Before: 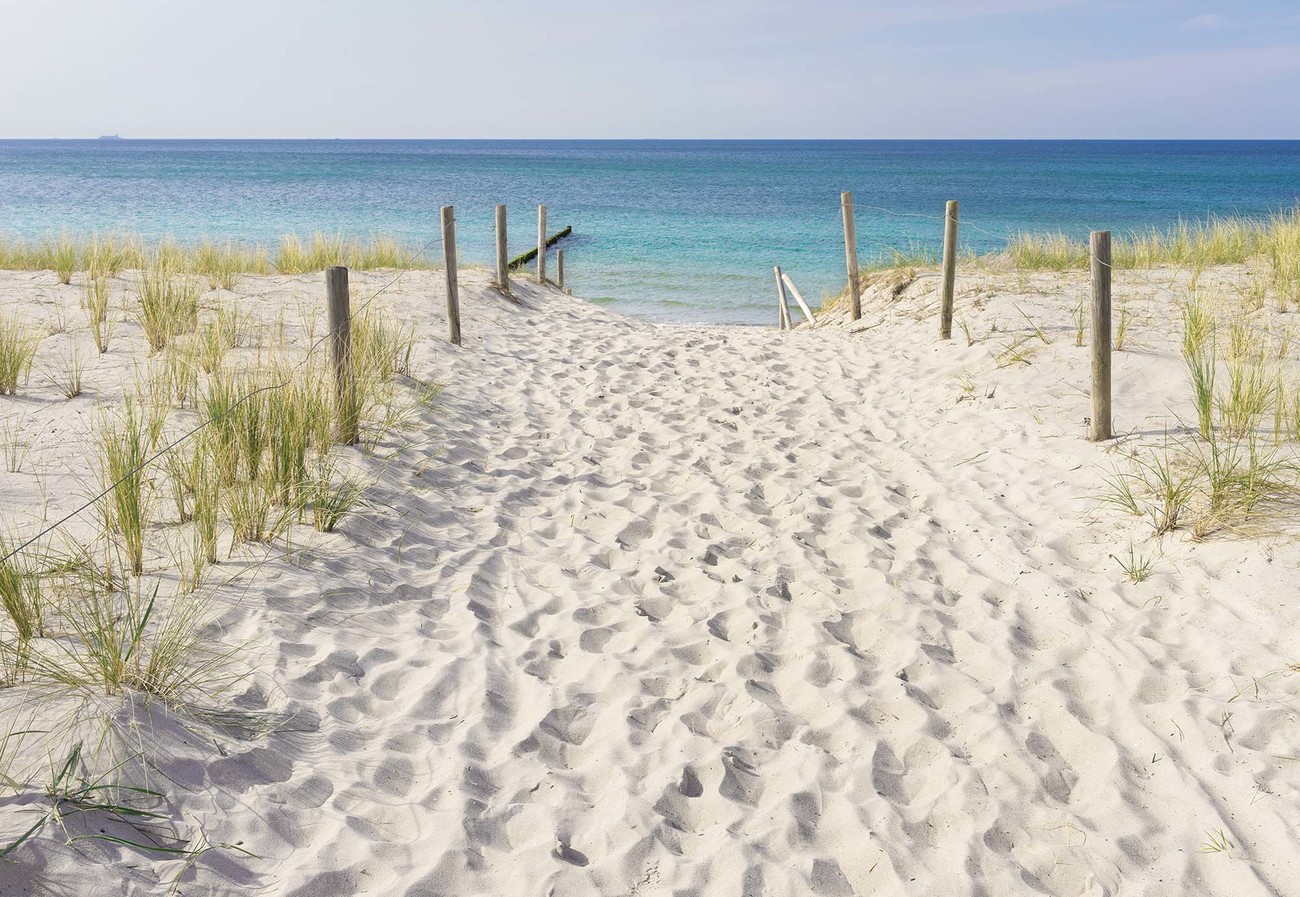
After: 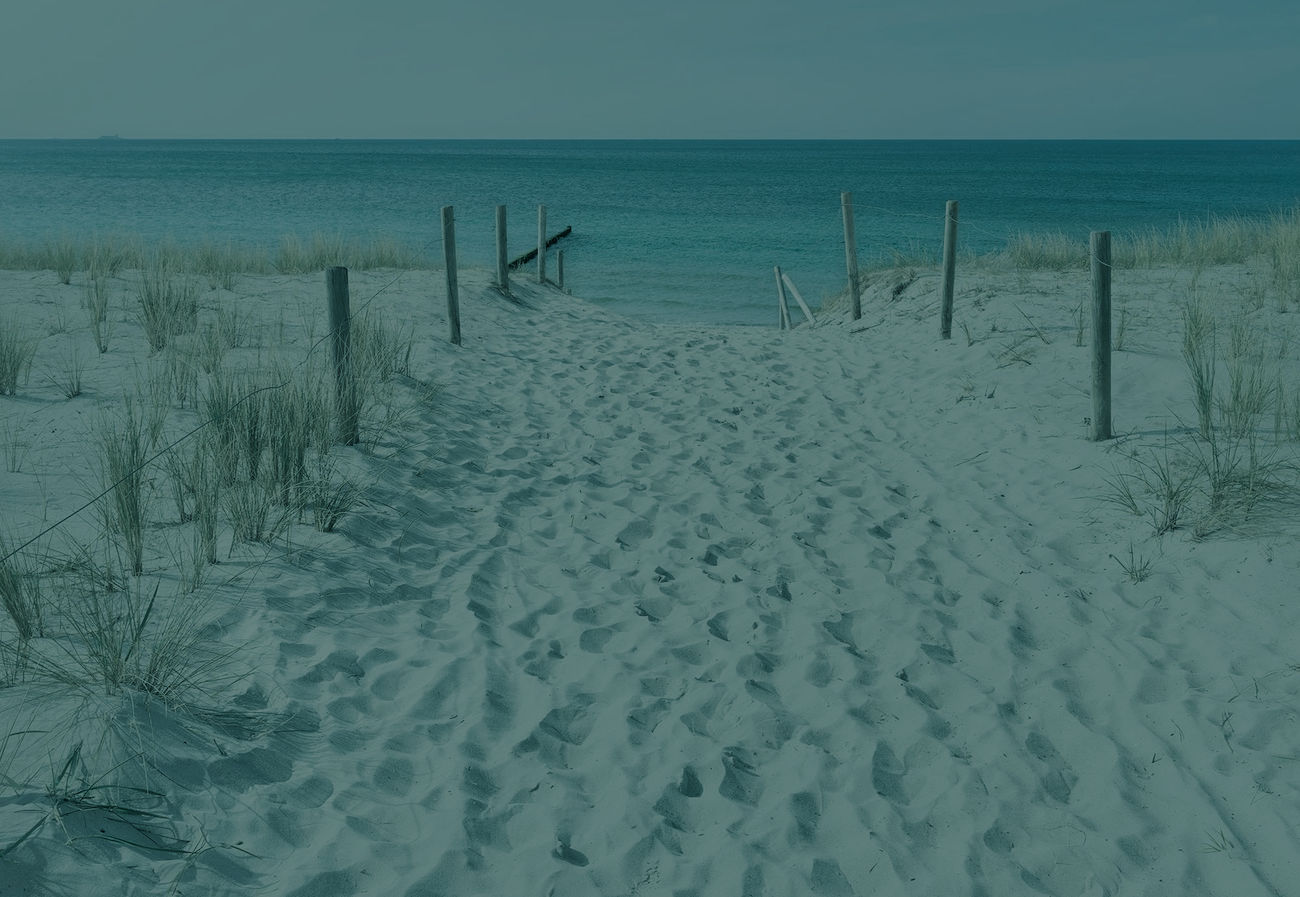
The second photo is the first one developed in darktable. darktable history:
split-toning: shadows › hue 186.43°, highlights › hue 49.29°, compress 30.29%
shadows and highlights: highlights -60
color balance rgb: perceptual brilliance grading › global brilliance -48.39%
